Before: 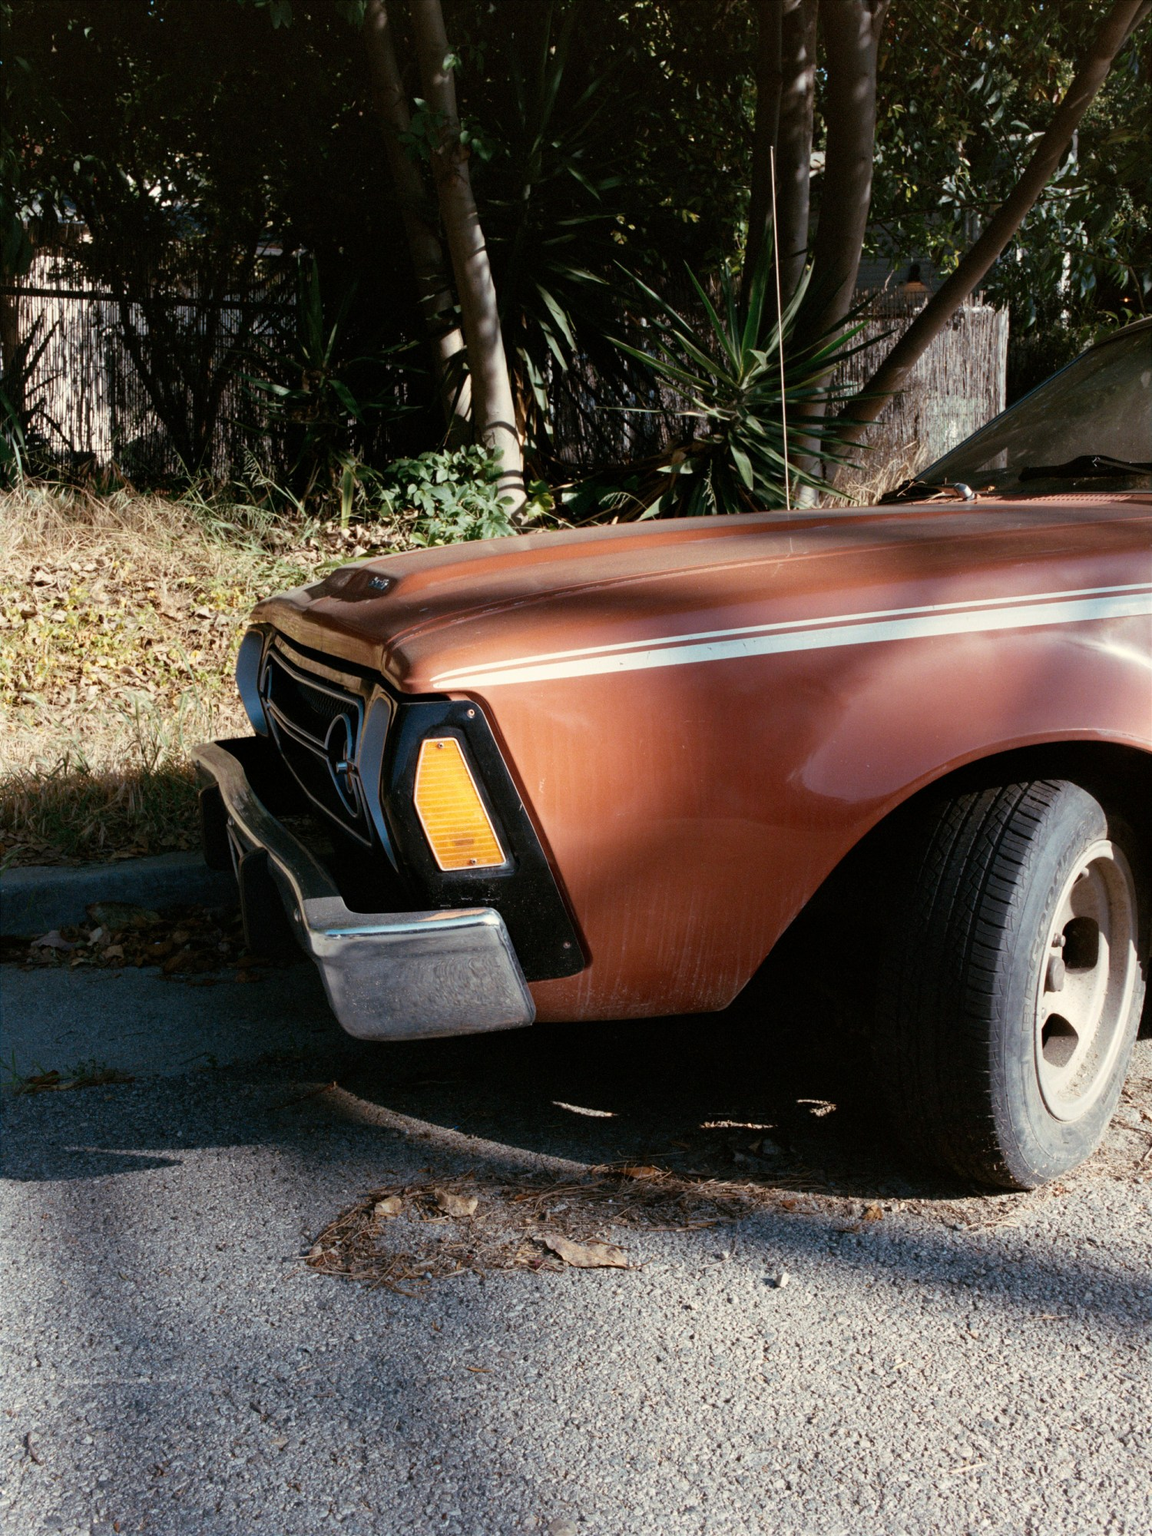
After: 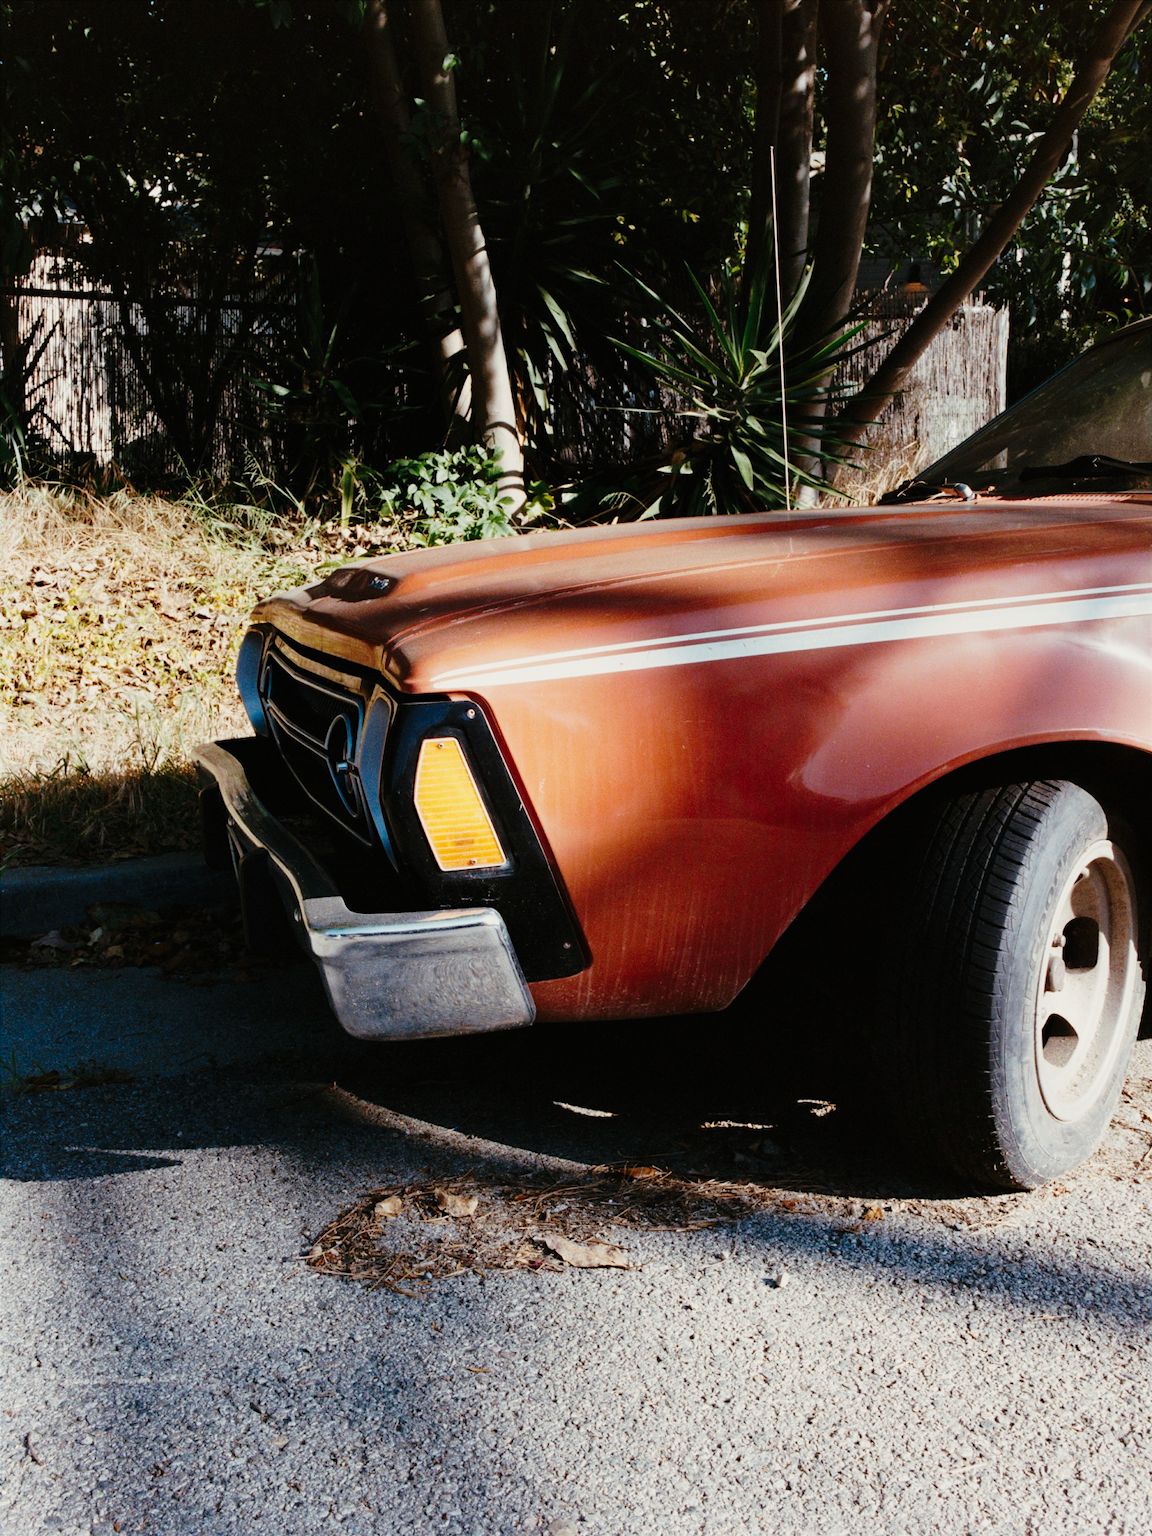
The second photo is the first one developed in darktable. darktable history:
tone curve: curves: ch0 [(0, 0.006) (0.184, 0.117) (0.405, 0.46) (0.456, 0.528) (0.634, 0.728) (0.877, 0.89) (0.984, 0.935)]; ch1 [(0, 0) (0.443, 0.43) (0.492, 0.489) (0.566, 0.579) (0.595, 0.625) (0.608, 0.667) (0.65, 0.729) (1, 1)]; ch2 [(0, 0) (0.33, 0.301) (0.421, 0.443) (0.447, 0.489) (0.492, 0.498) (0.537, 0.583) (0.586, 0.591) (0.663, 0.686) (1, 1)], preserve colors none
